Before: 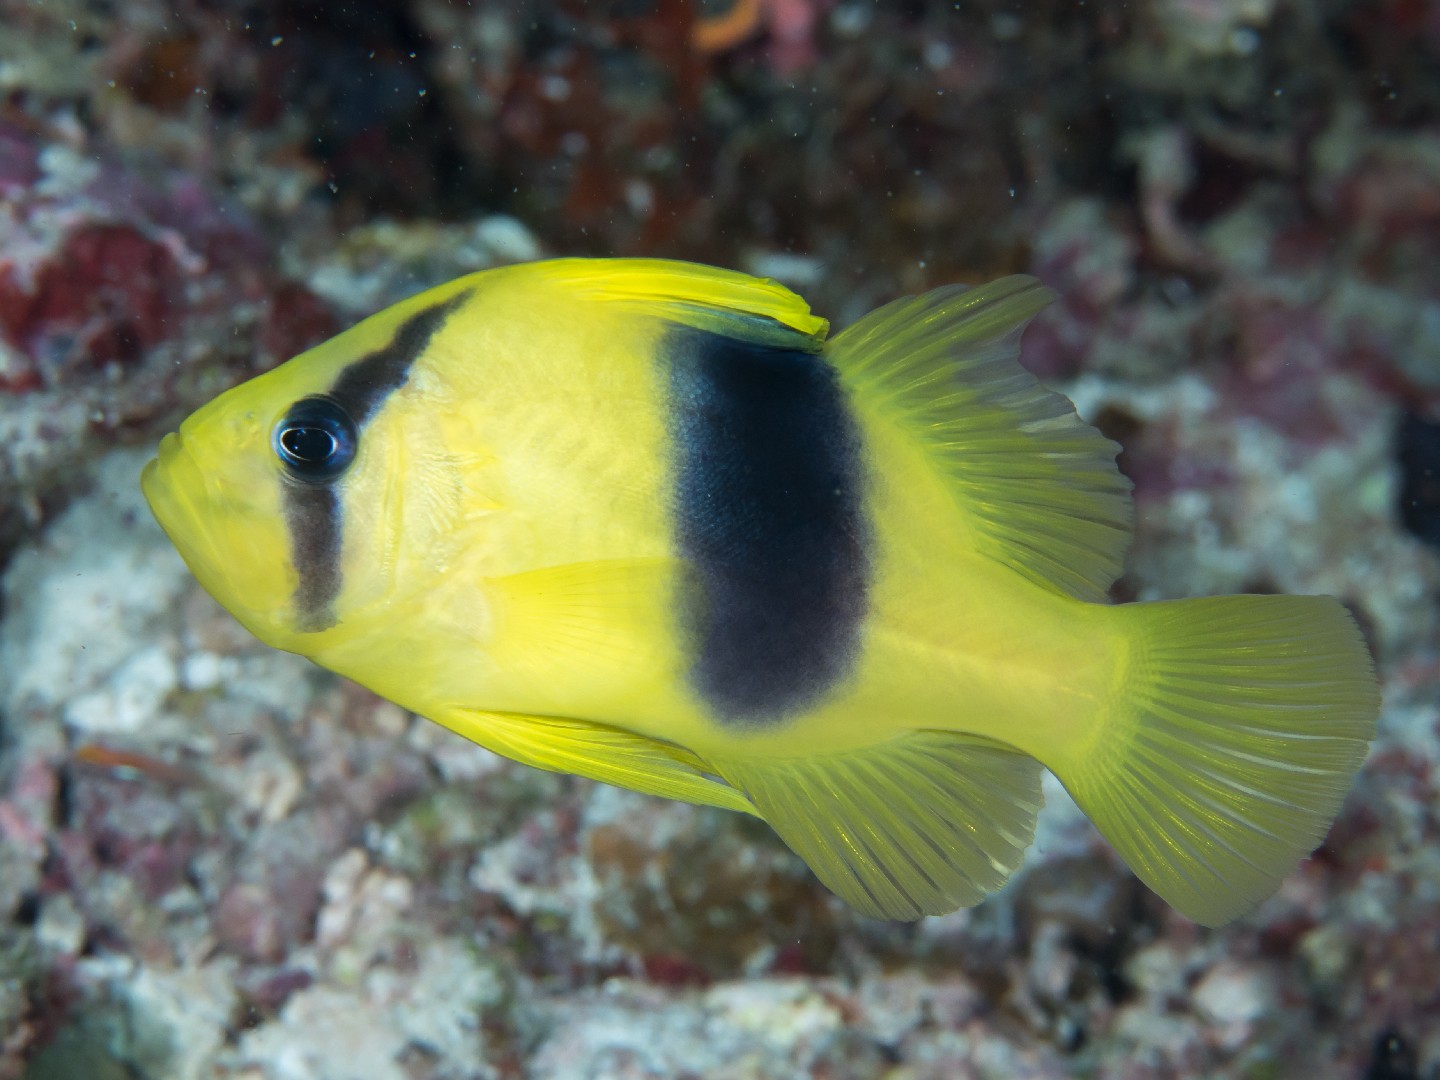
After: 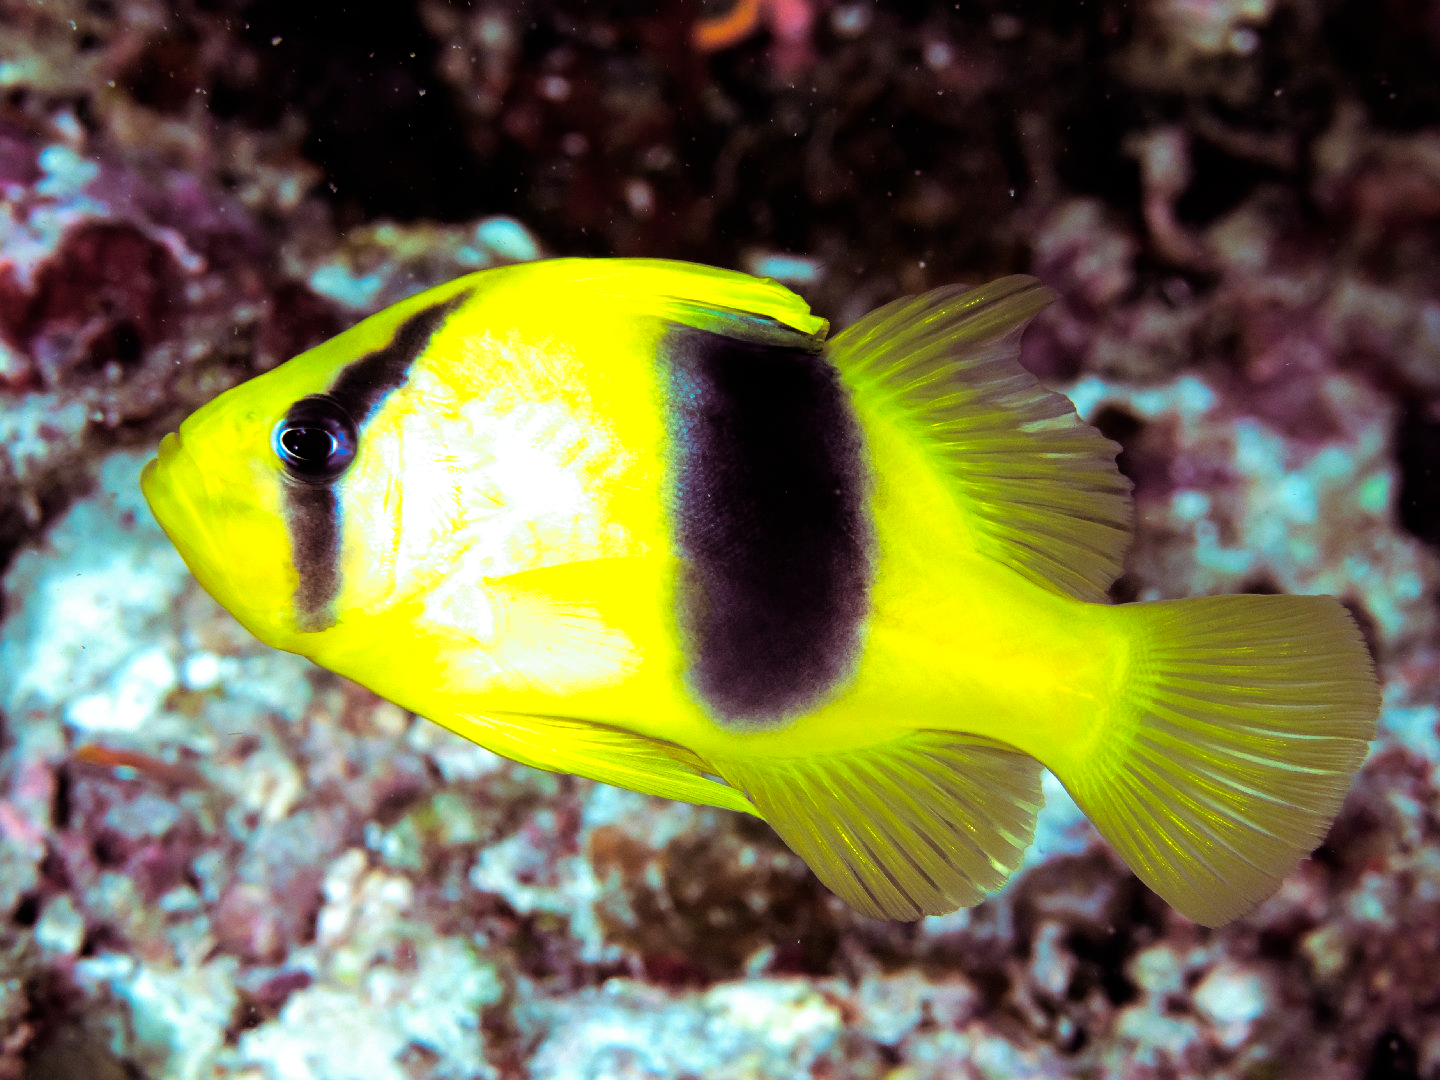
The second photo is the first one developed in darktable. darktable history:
filmic rgb: black relative exposure -8.2 EV, white relative exposure 2.2 EV, threshold 3 EV, hardness 7.11, latitude 85.74%, contrast 1.696, highlights saturation mix -4%, shadows ↔ highlights balance -2.69%, preserve chrominance no, color science v5 (2021), contrast in shadows safe, contrast in highlights safe, enable highlight reconstruction true
split-toning: highlights › hue 180°
color balance rgb: perceptual saturation grading › global saturation 25%, perceptual brilliance grading › mid-tones 10%, perceptual brilliance grading › shadows 15%, global vibrance 20%
